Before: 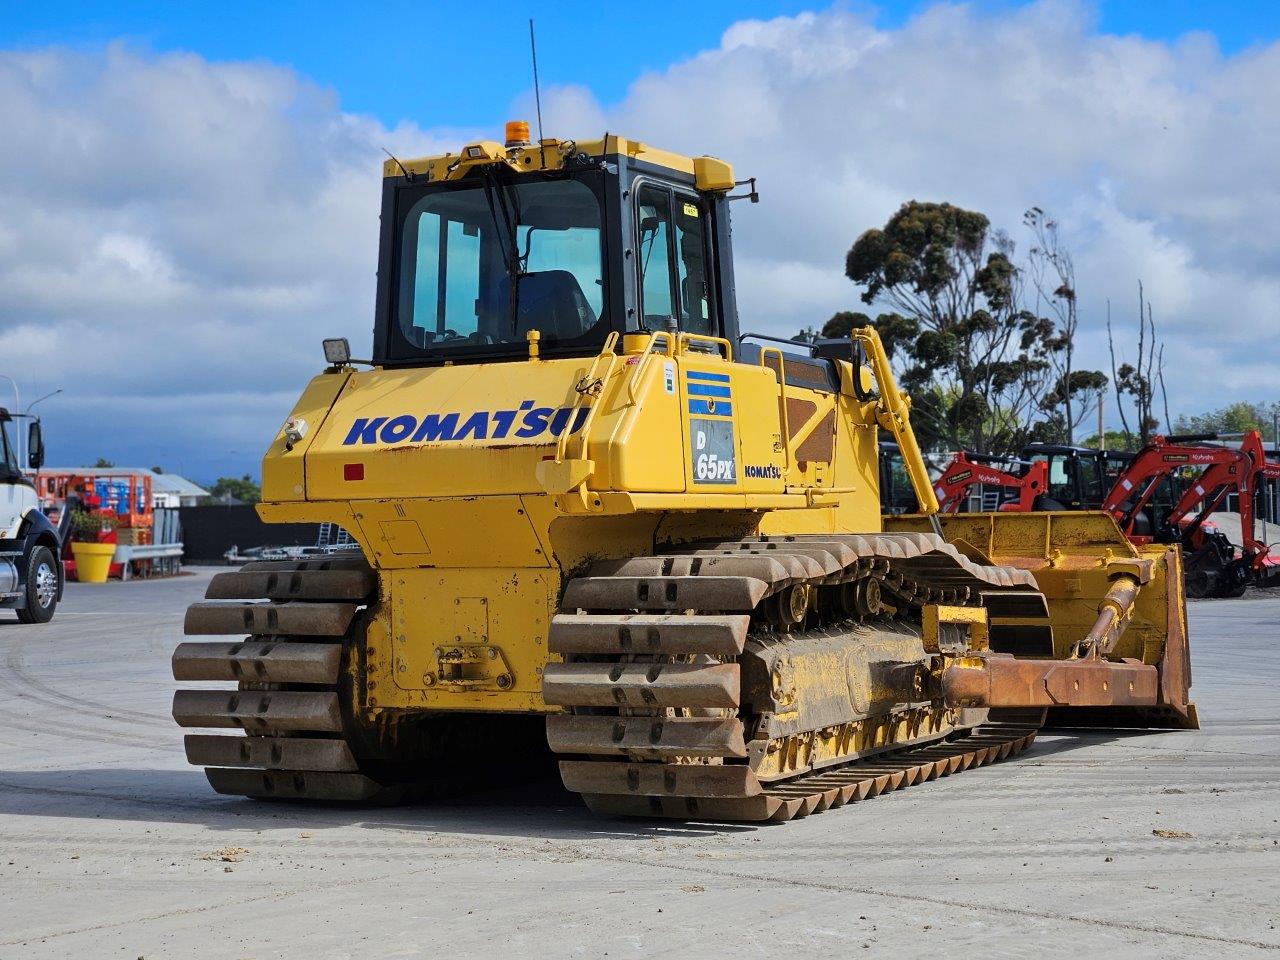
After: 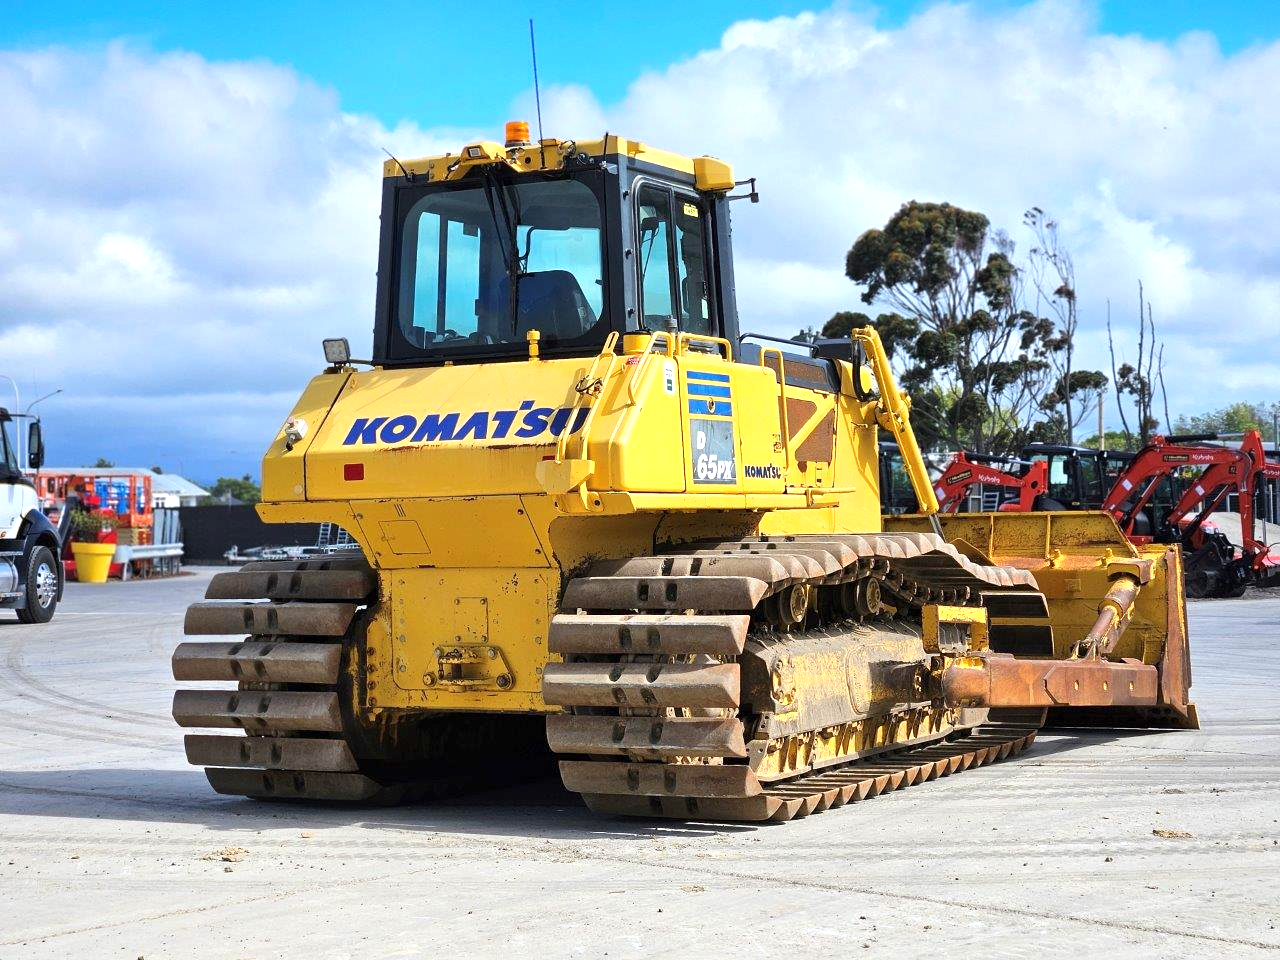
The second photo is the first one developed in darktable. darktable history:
exposure: exposure 0.779 EV, compensate highlight preservation false
